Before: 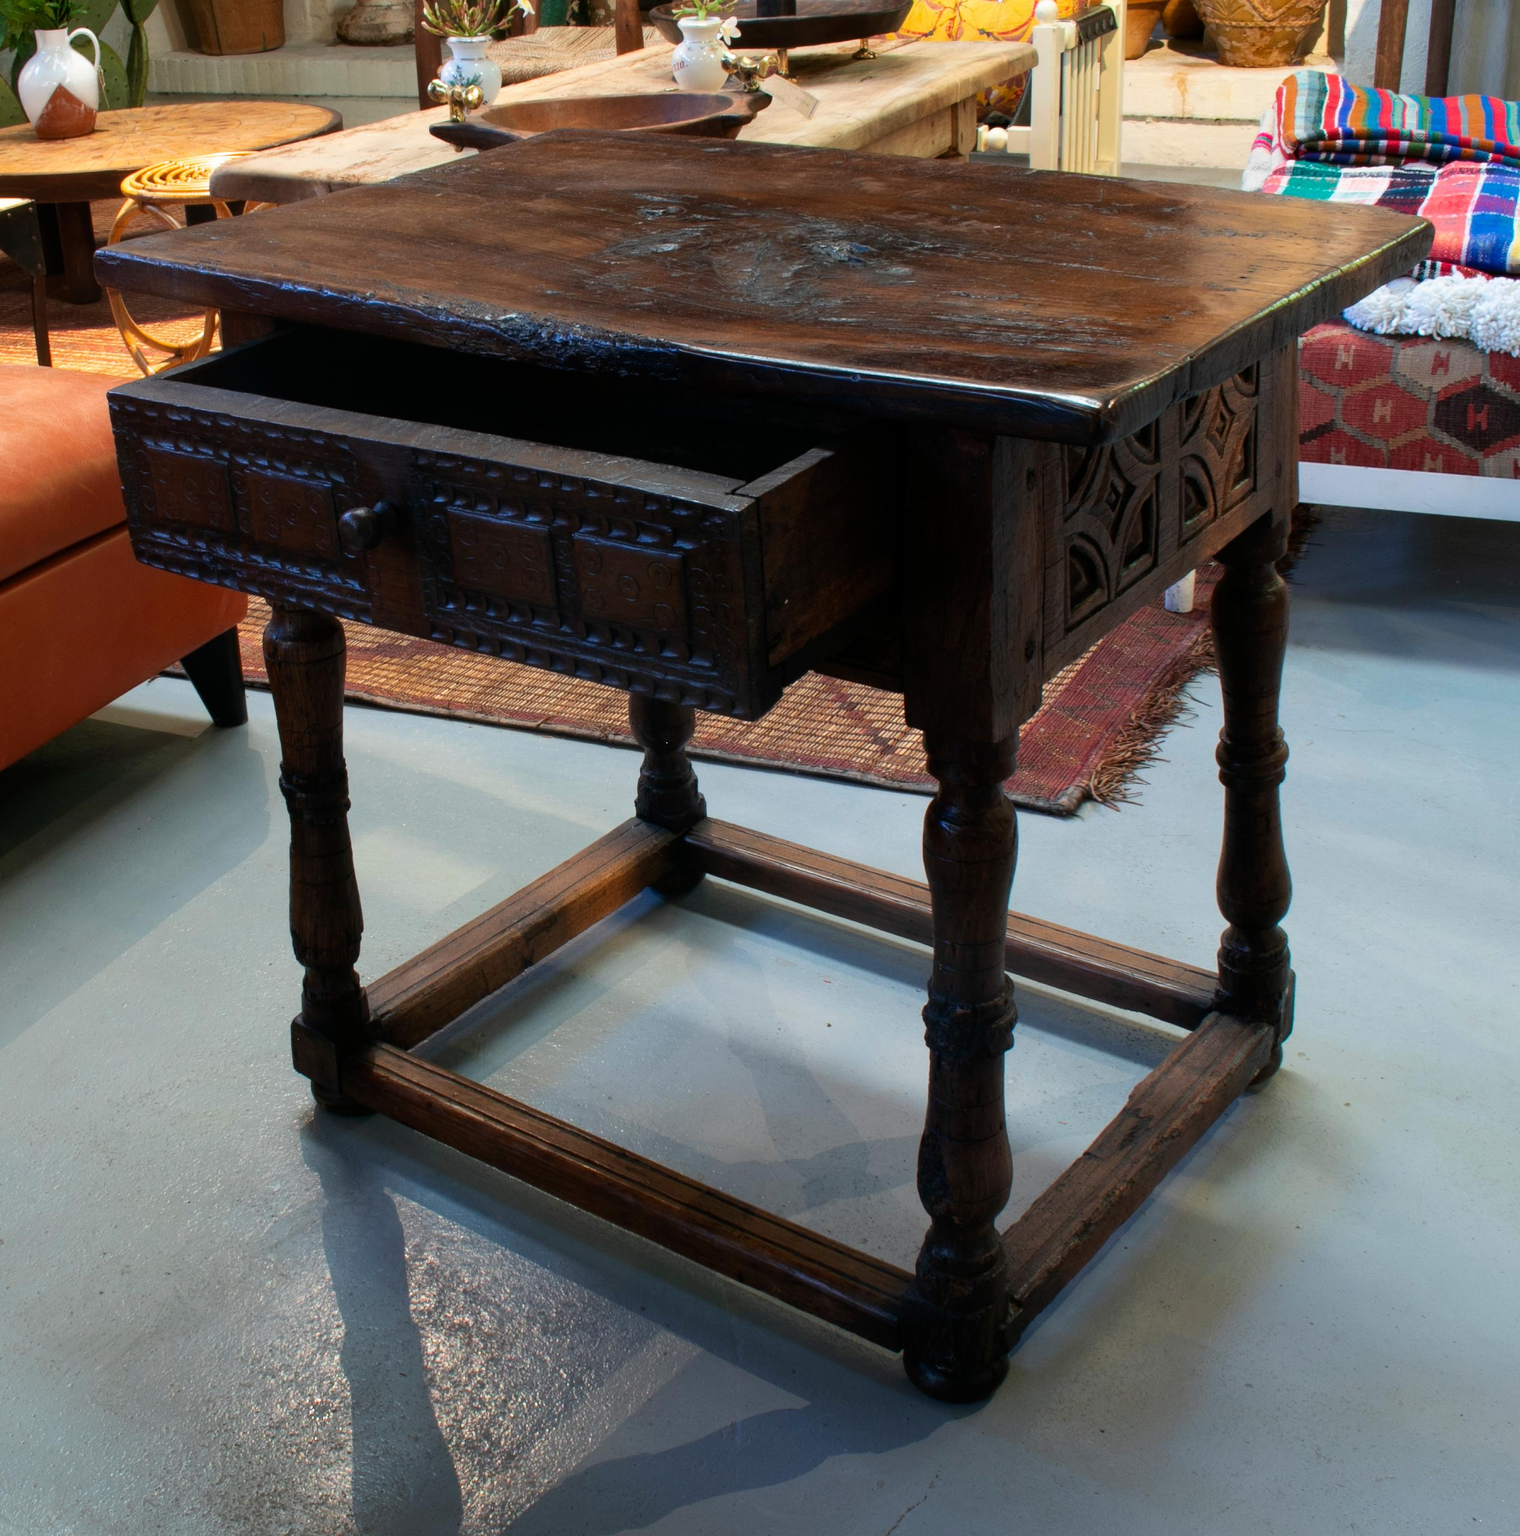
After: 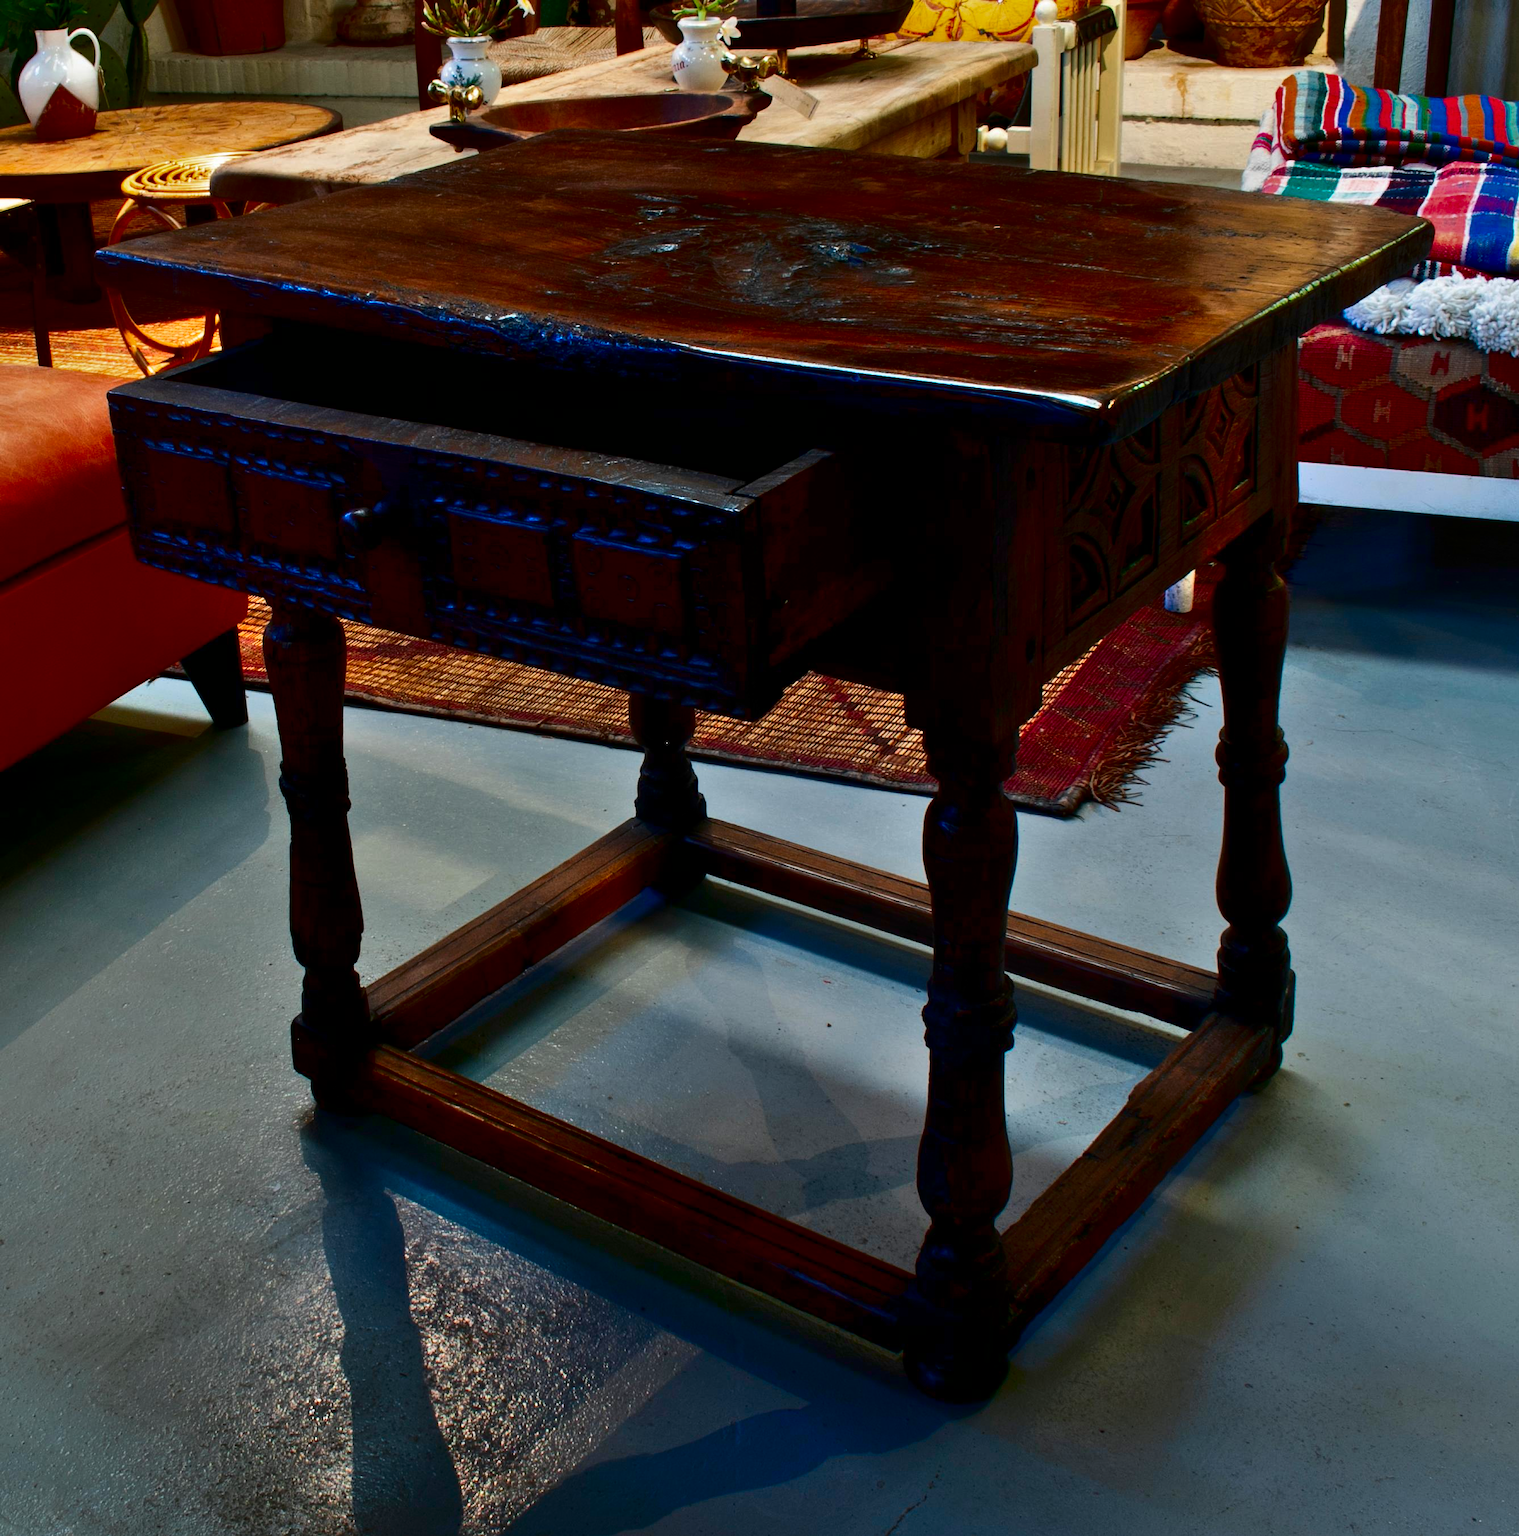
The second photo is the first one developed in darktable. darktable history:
shadows and highlights: soften with gaussian
contrast brightness saturation: contrast 0.087, brightness -0.607, saturation 0.169
